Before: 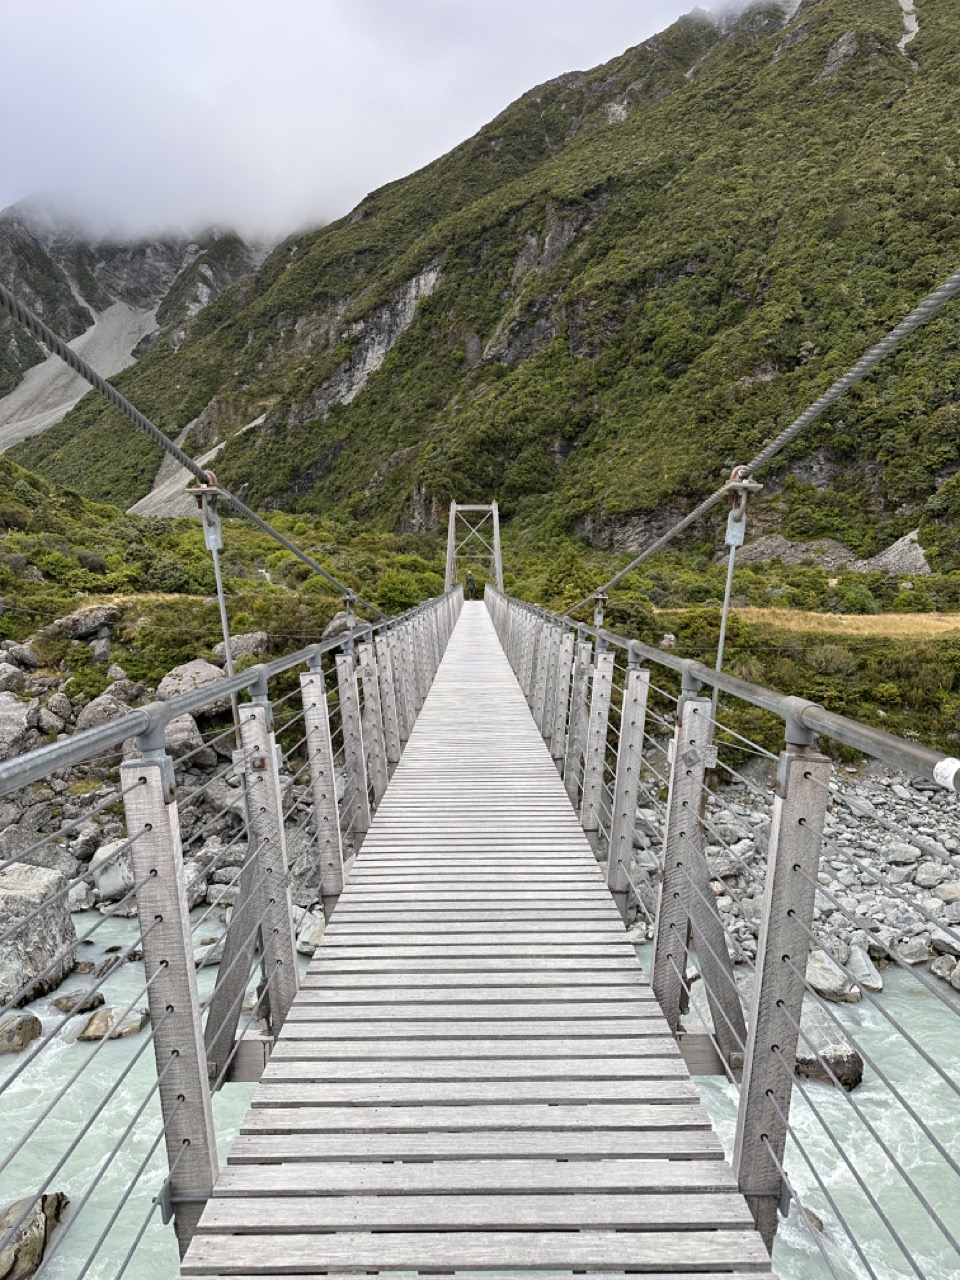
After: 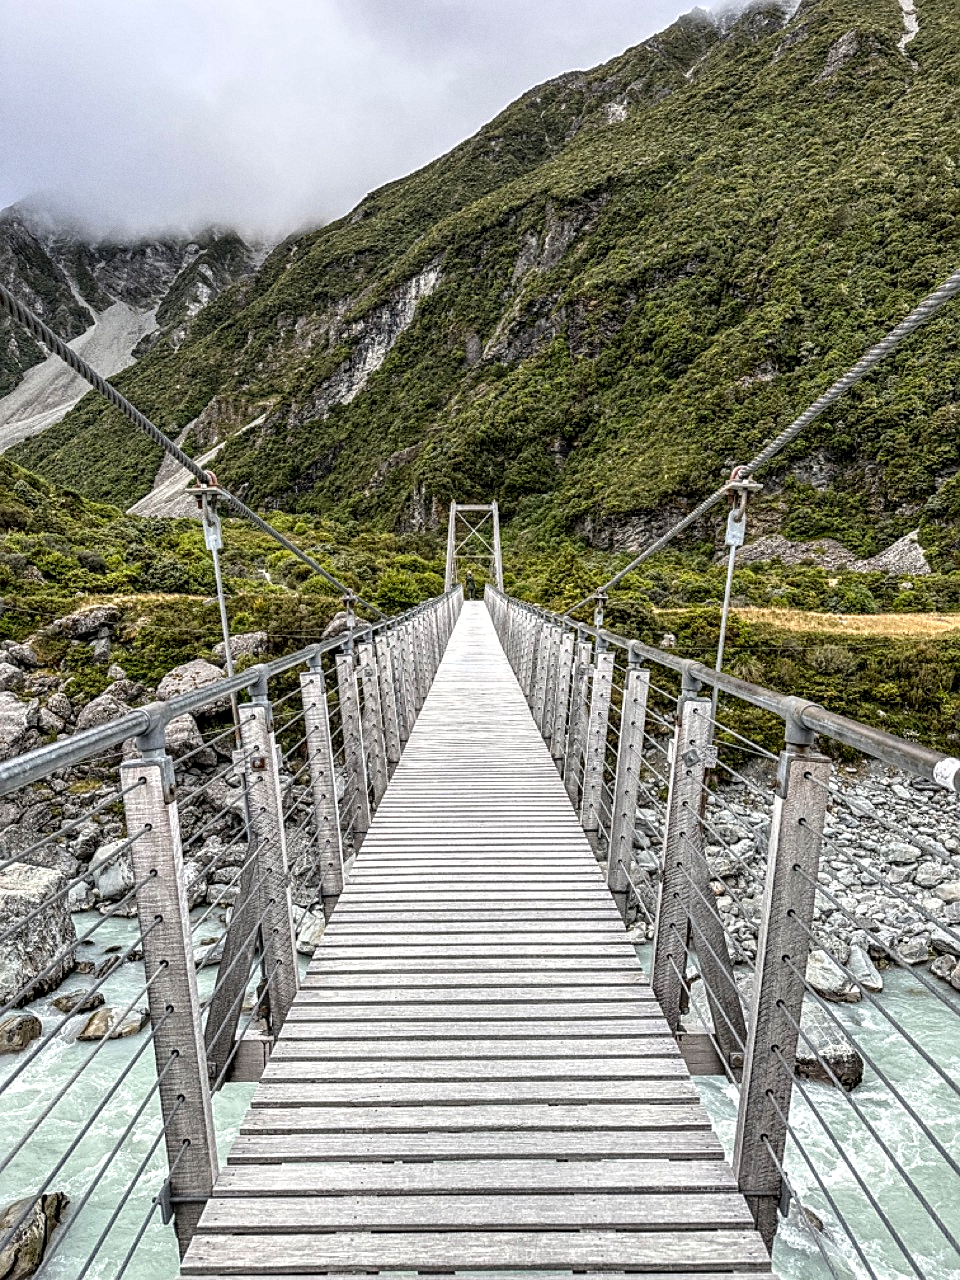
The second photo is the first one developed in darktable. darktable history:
grain: coarseness 0.09 ISO
local contrast: highlights 0%, shadows 0%, detail 182%
sharpen: on, module defaults
